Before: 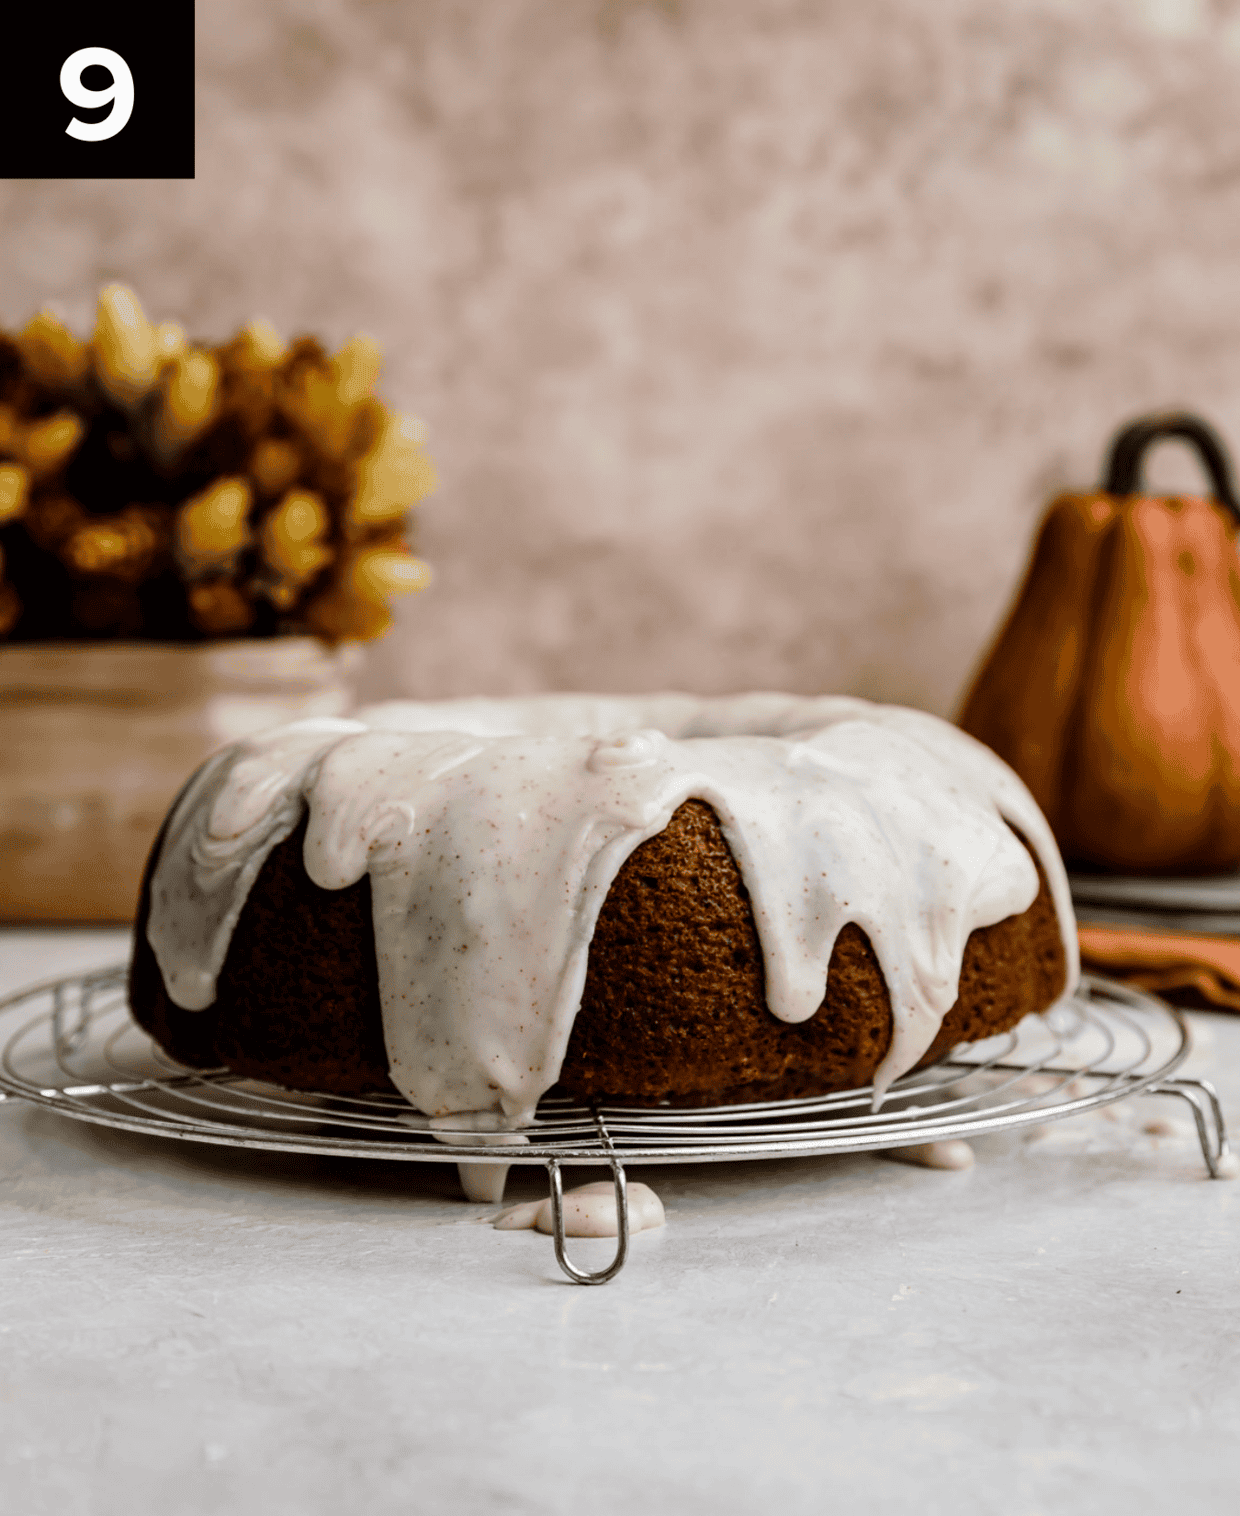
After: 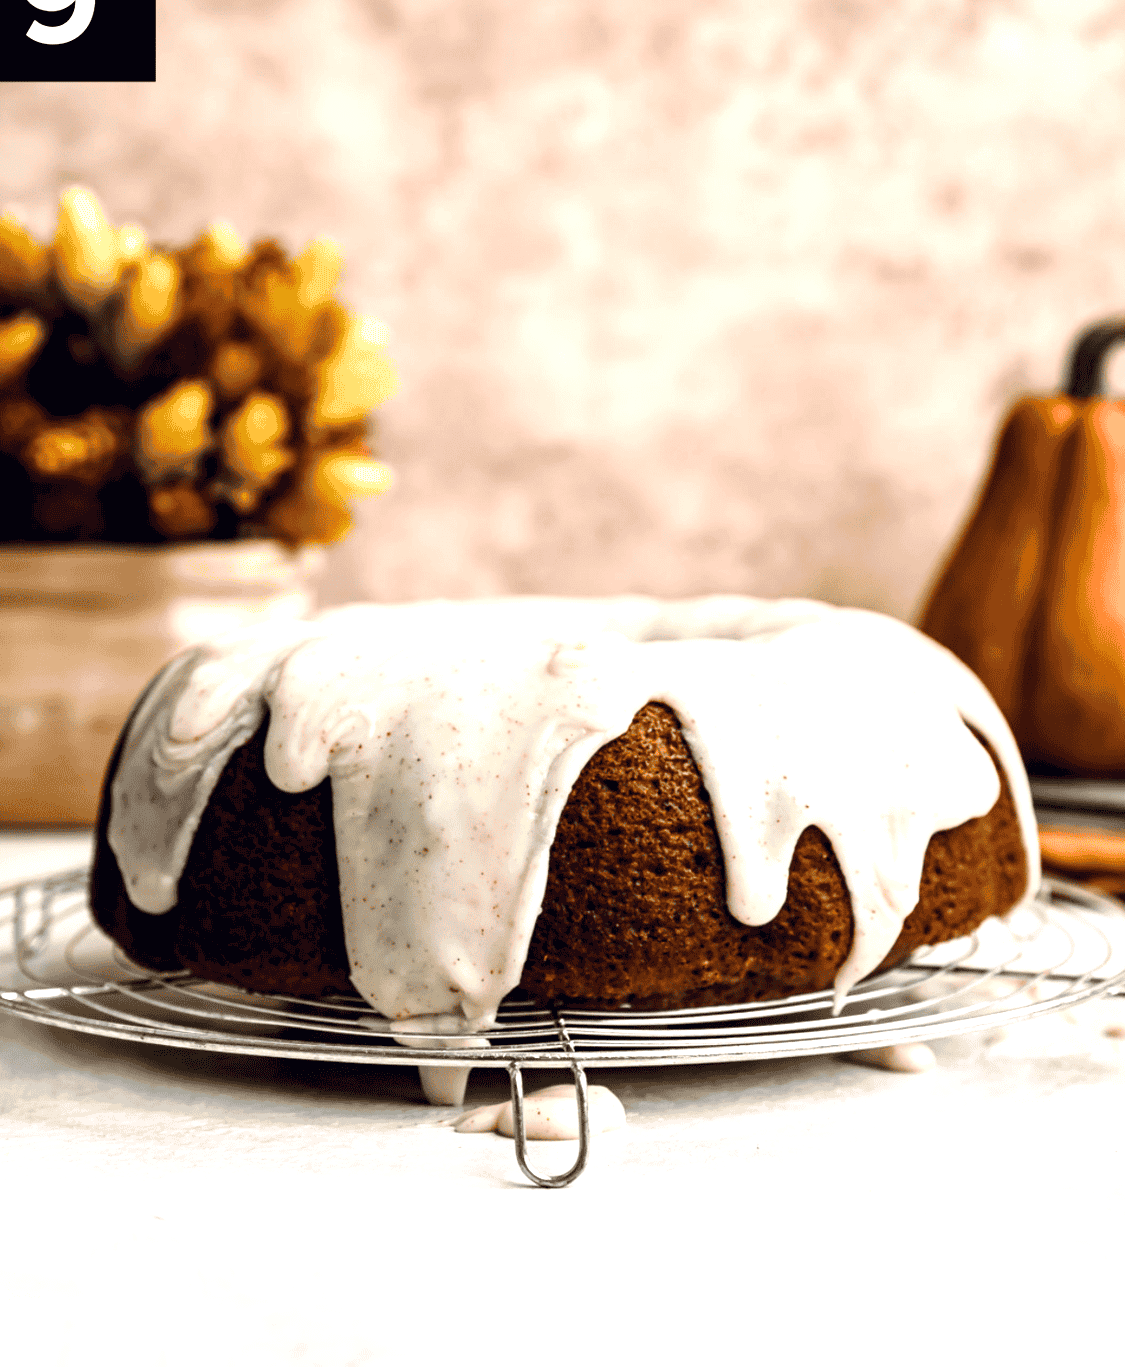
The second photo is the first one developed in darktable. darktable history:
crop: left 3.188%, top 6.445%, right 6.01%, bottom 3.339%
color correction: highlights a* 0.301, highlights b* 2.71, shadows a* -0.777, shadows b* -4.73
exposure: exposure 1.064 EV, compensate highlight preservation false
